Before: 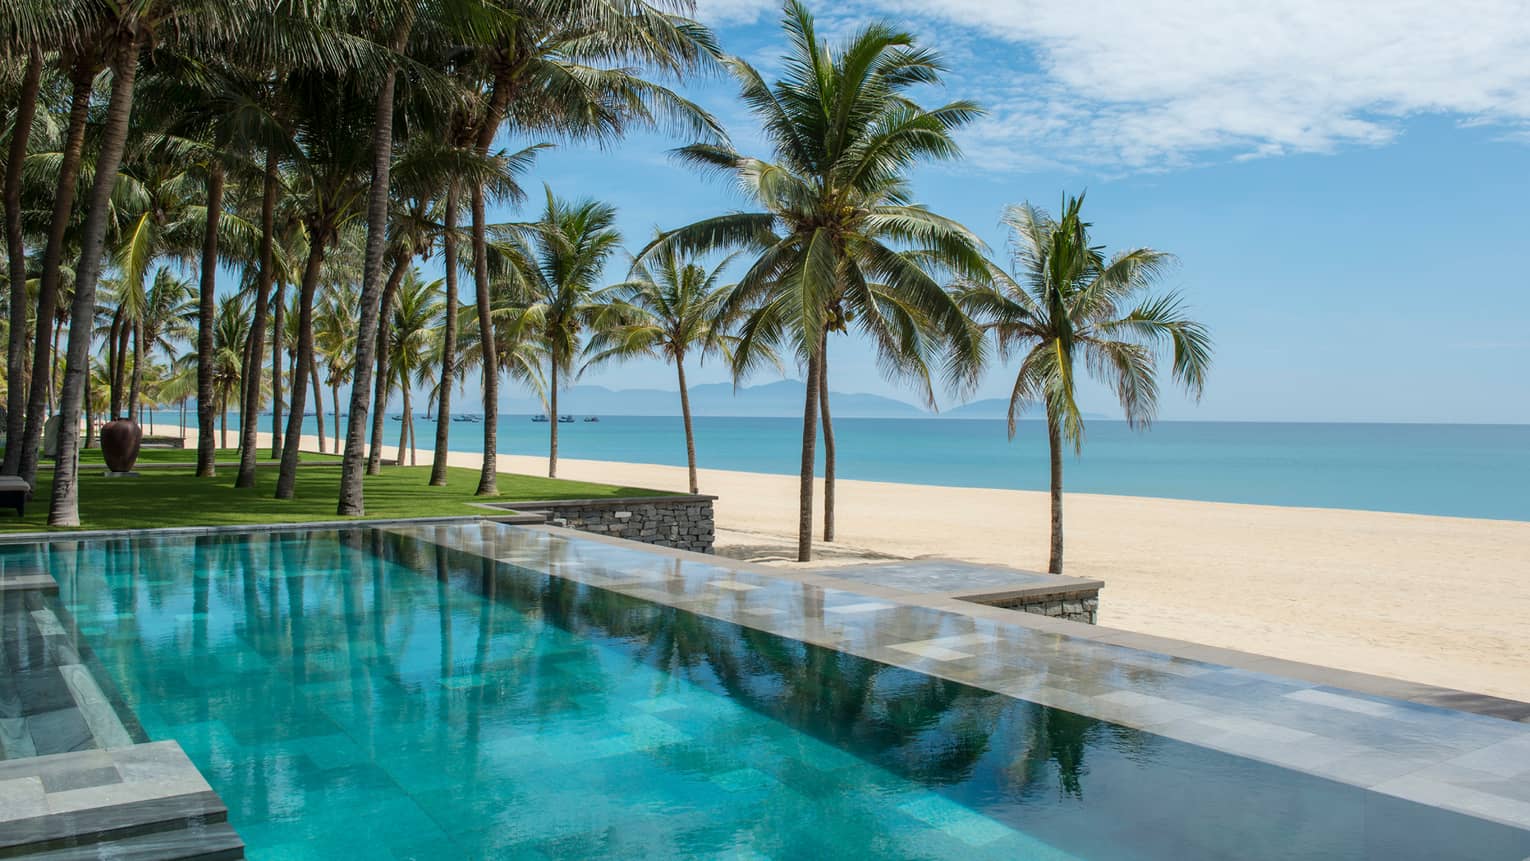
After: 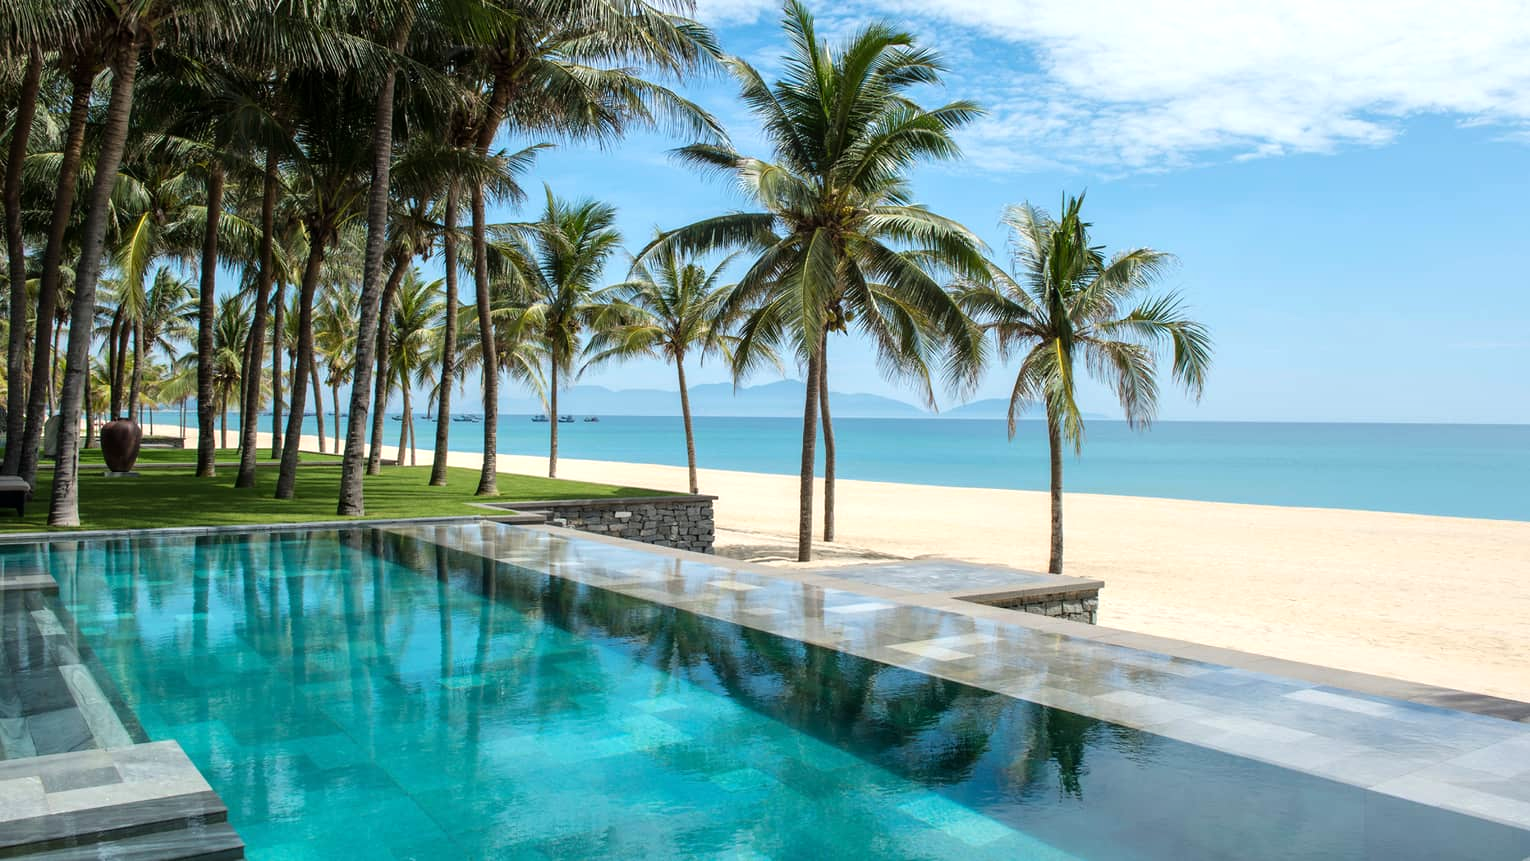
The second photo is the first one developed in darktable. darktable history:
tone equalizer: -8 EV -0.378 EV, -7 EV -0.386 EV, -6 EV -0.302 EV, -5 EV -0.208 EV, -3 EV 0.187 EV, -2 EV 0.305 EV, -1 EV 0.392 EV, +0 EV 0.387 EV
